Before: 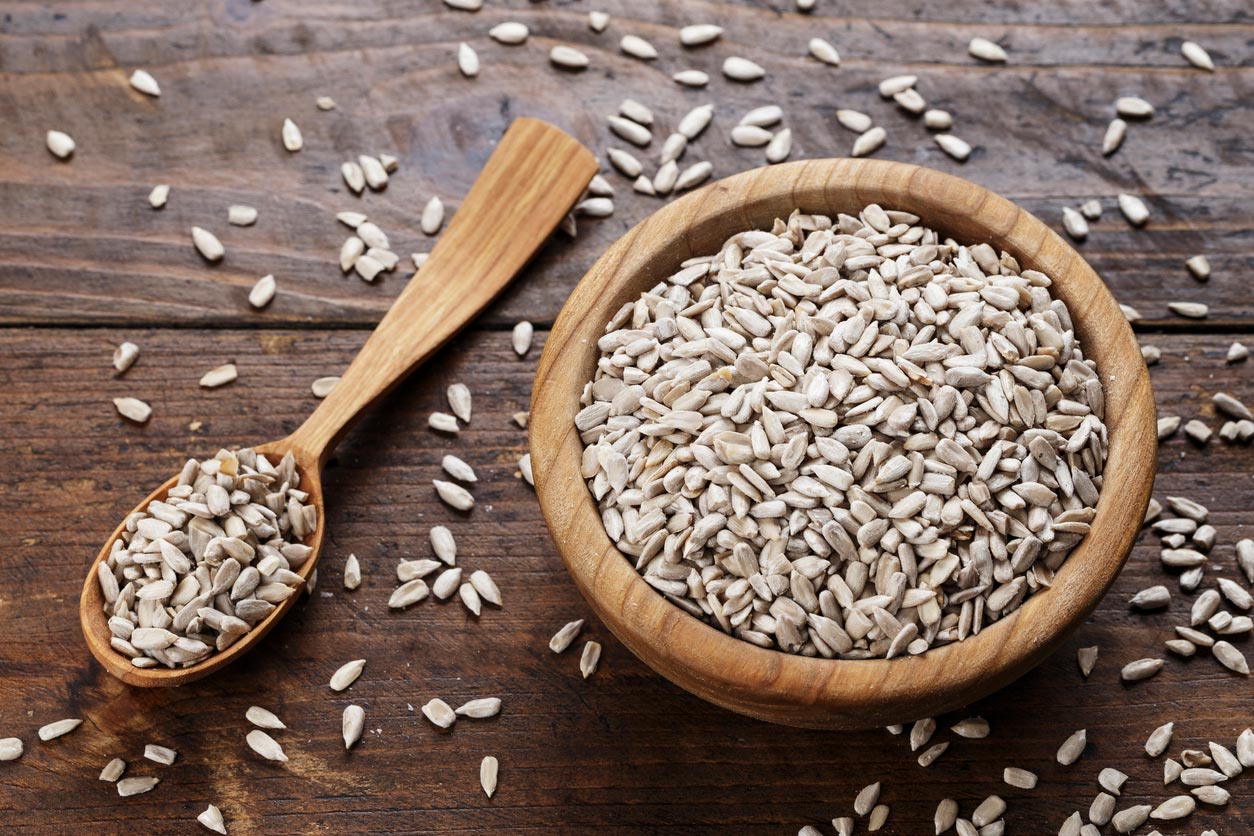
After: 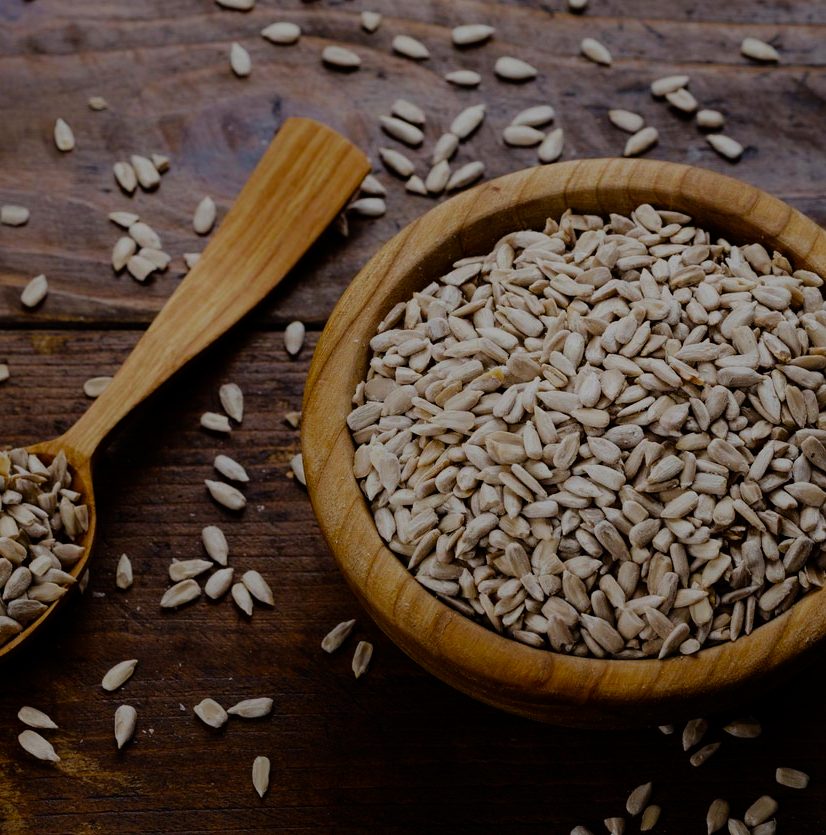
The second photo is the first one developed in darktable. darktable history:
color balance rgb: perceptual saturation grading › global saturation 20%, perceptual saturation grading › highlights -24.887%, perceptual saturation grading › shadows 49.244%, global vibrance 20%
tone equalizer: -8 EV -1.05 EV, -7 EV -1.04 EV, -6 EV -0.894 EV, -5 EV -0.612 EV, -3 EV 0.589 EV, -2 EV 0.869 EV, -1 EV 0.99 EV, +0 EV 1.06 EV
crop and rotate: left 18.268%, right 15.807%
exposure: exposure -2.068 EV, compensate exposure bias true, compensate highlight preservation false
velvia: strength 15.02%
